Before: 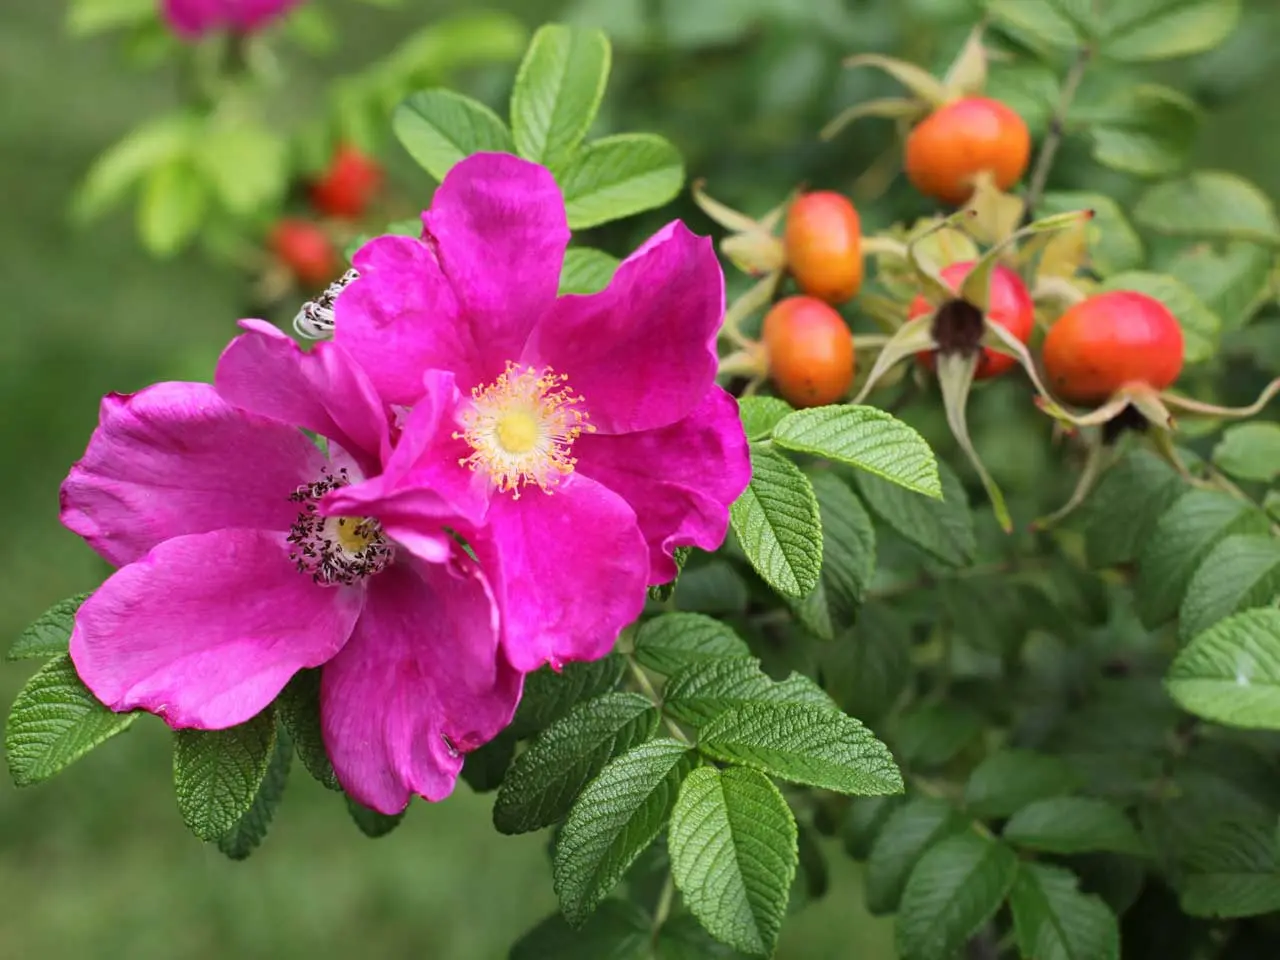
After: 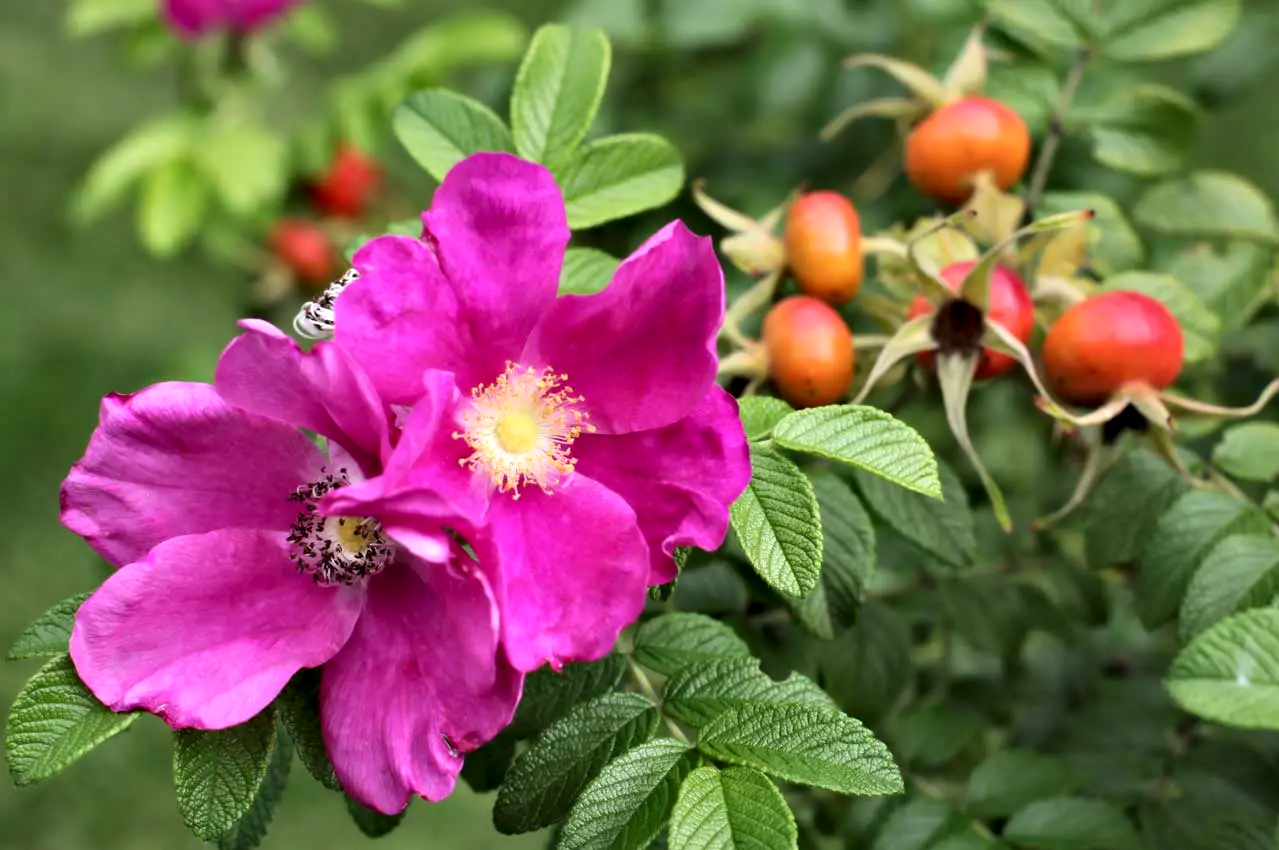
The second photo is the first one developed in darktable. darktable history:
crop and rotate: top 0%, bottom 11.359%
contrast equalizer: octaves 7, y [[0.513, 0.565, 0.608, 0.562, 0.512, 0.5], [0.5 ×6], [0.5, 0.5, 0.5, 0.528, 0.598, 0.658], [0 ×6], [0 ×6]]
